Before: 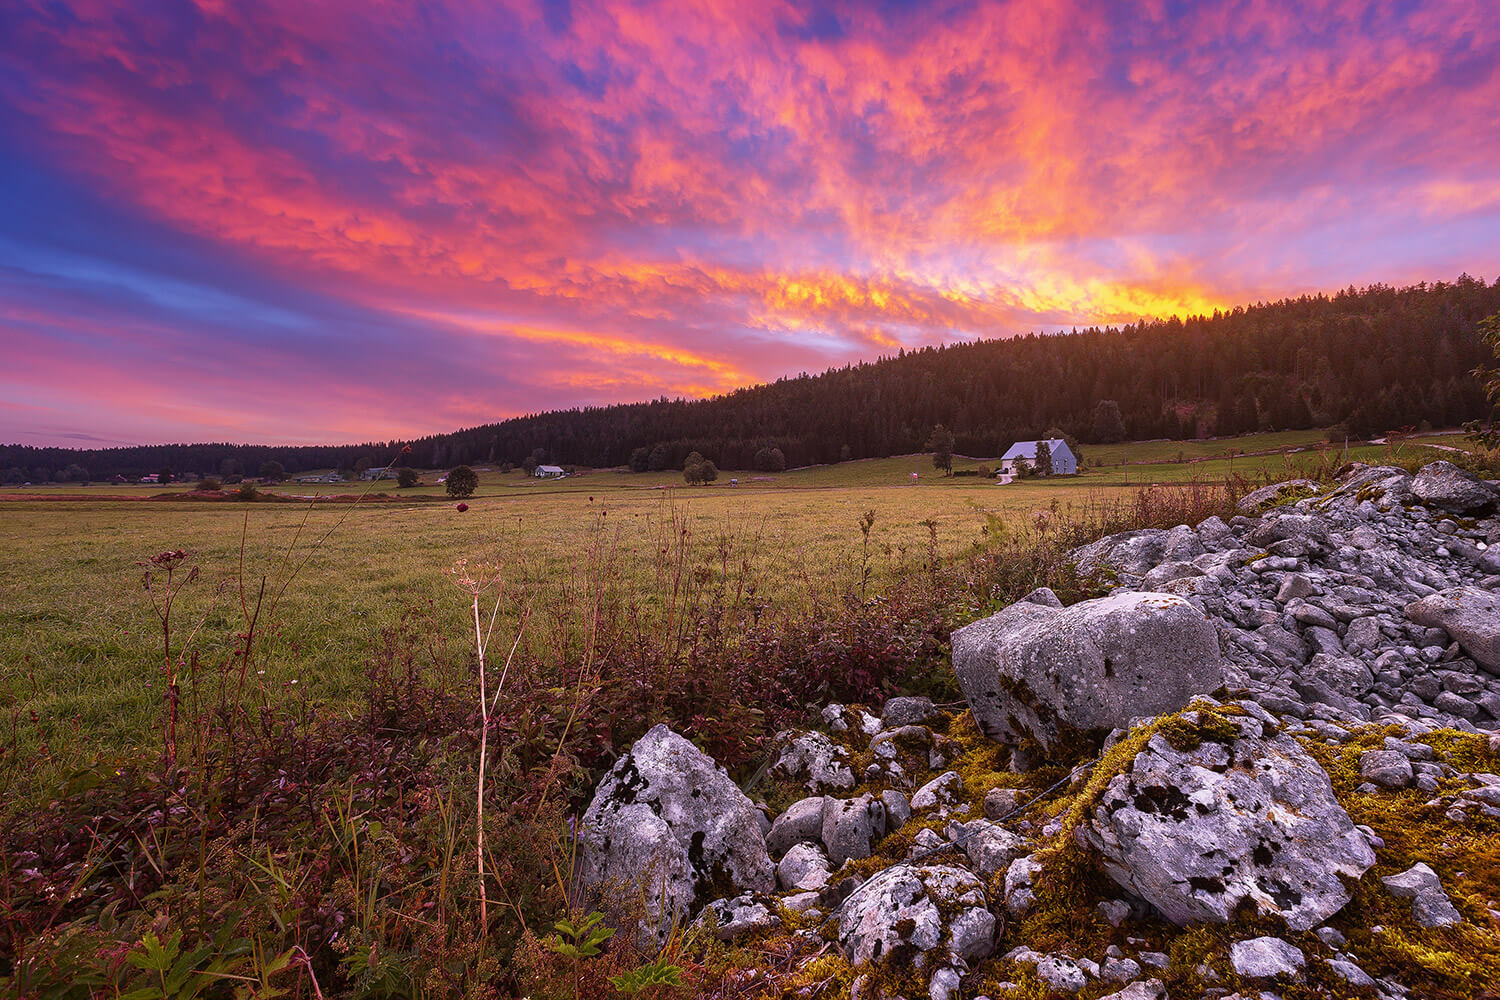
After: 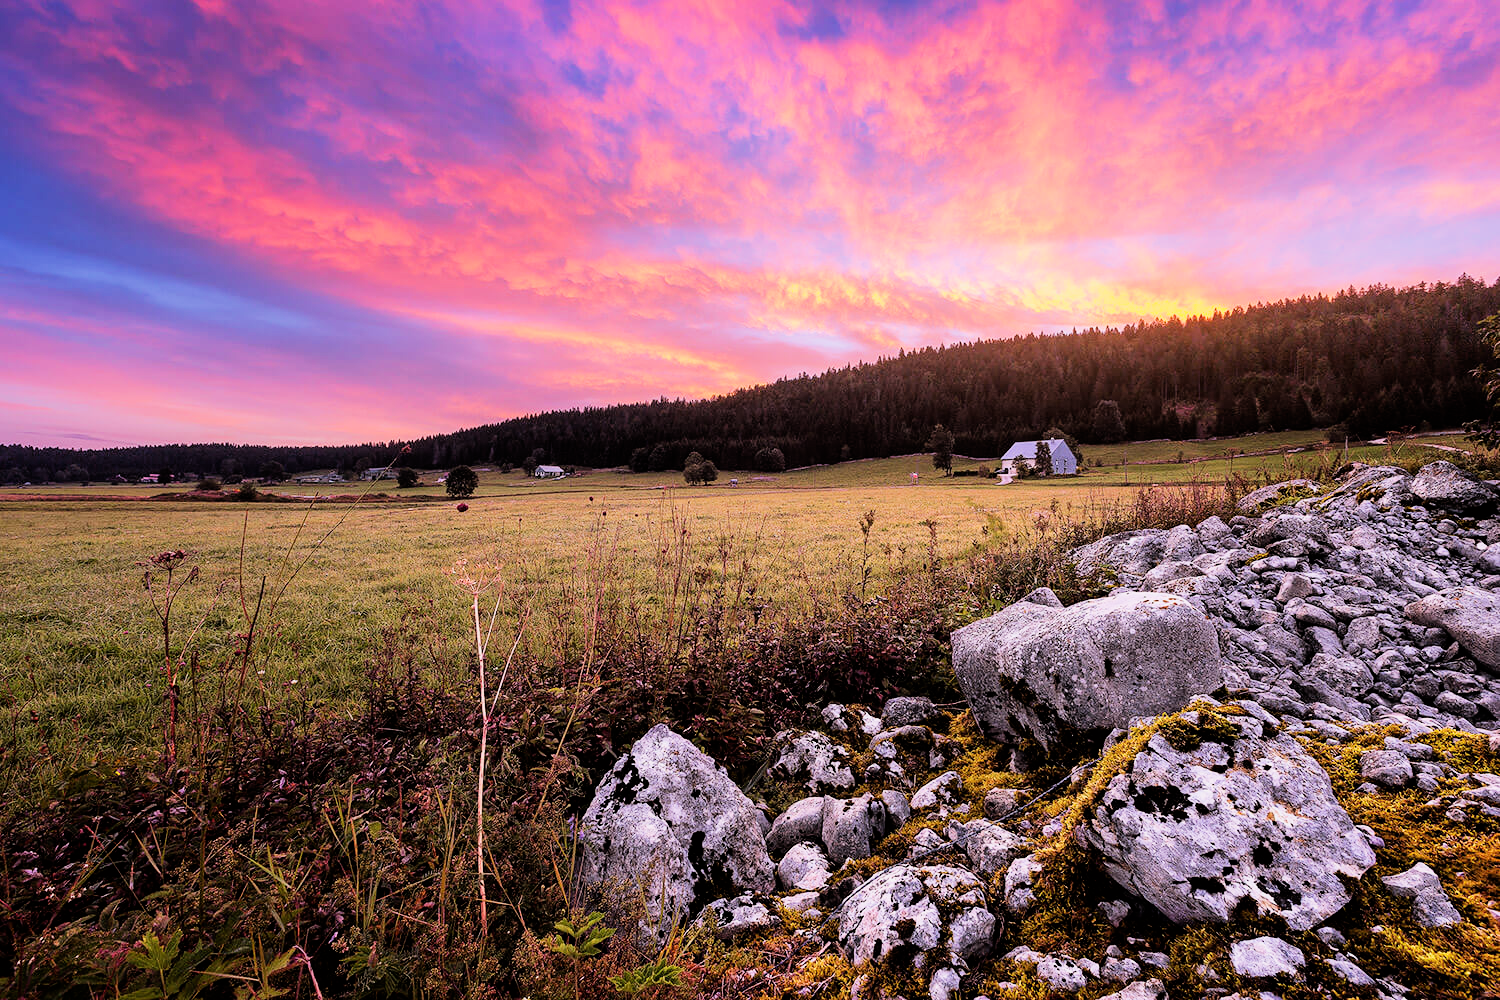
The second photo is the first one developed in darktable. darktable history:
tone equalizer: -8 EV -0.73 EV, -7 EV -0.687 EV, -6 EV -0.614 EV, -5 EV -0.386 EV, -3 EV 0.373 EV, -2 EV 0.6 EV, -1 EV 0.691 EV, +0 EV 0.78 EV
filmic rgb: black relative exposure -7.5 EV, white relative exposure 4.99 EV, hardness 3.3, contrast 1.301, iterations of high-quality reconstruction 0
exposure: exposure 0.203 EV, compensate exposure bias true, compensate highlight preservation false
